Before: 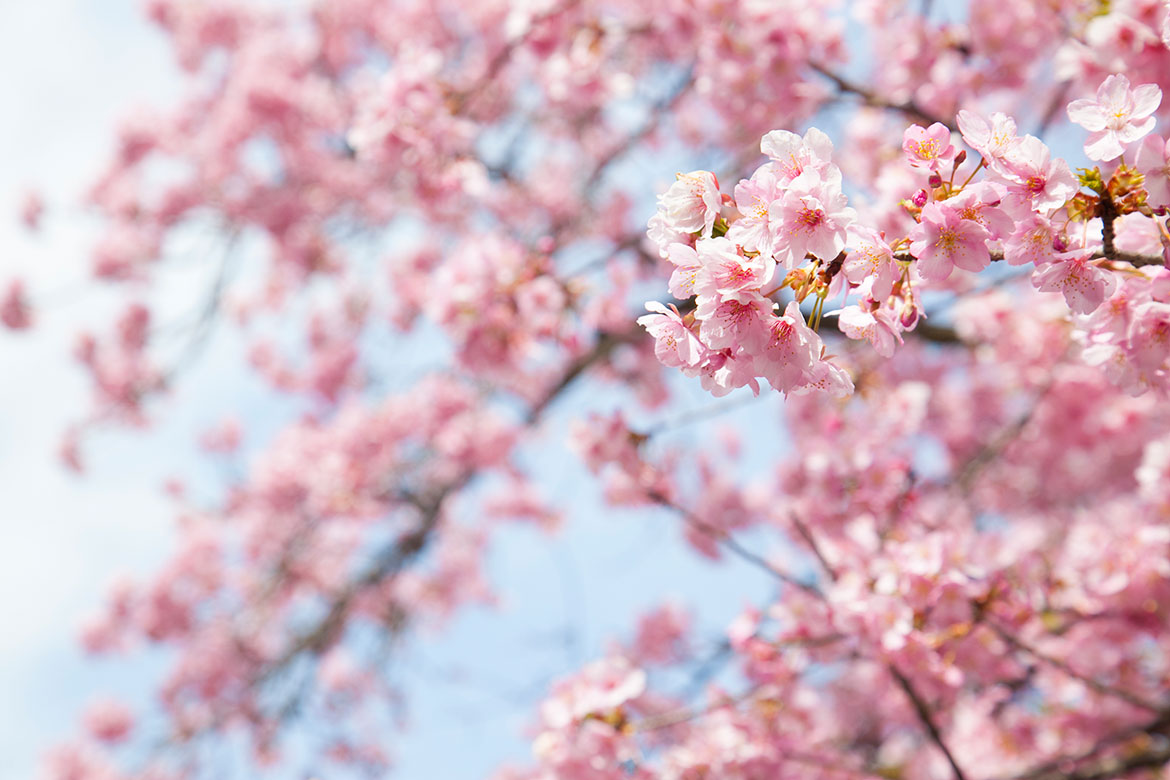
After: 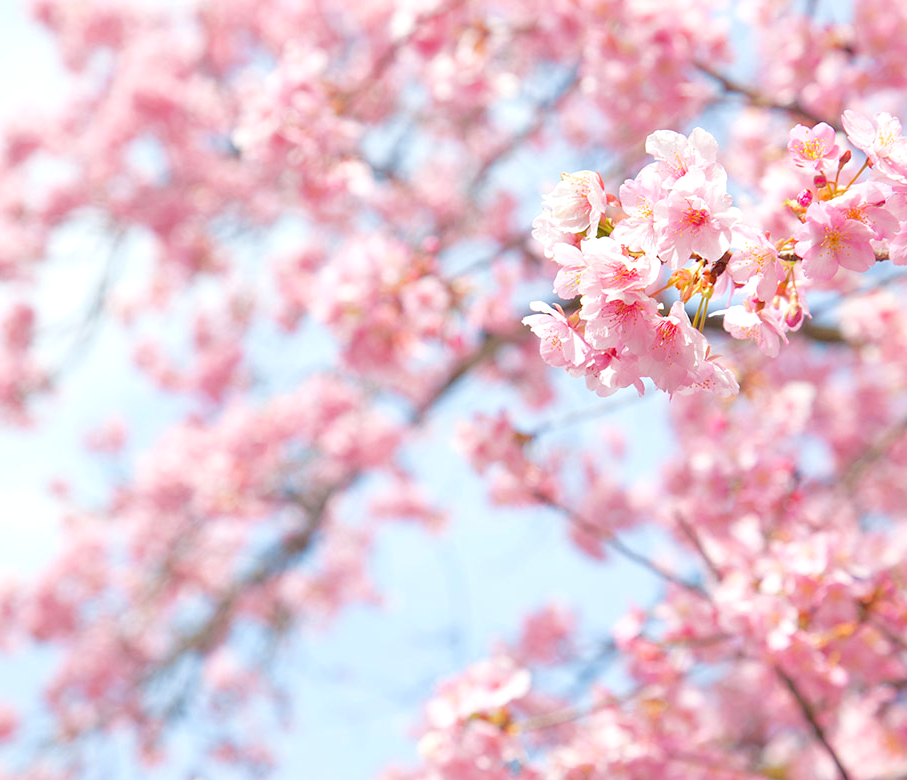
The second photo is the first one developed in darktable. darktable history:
contrast brightness saturation: contrast 0.1, brightness 0.015, saturation 0.019
exposure: exposure 0.202 EV, compensate highlight preservation false
tone curve: curves: ch0 [(0, 0) (0.004, 0.008) (0.077, 0.156) (0.169, 0.29) (0.774, 0.774) (1, 1)]
crop: left 9.885%, right 12.592%
